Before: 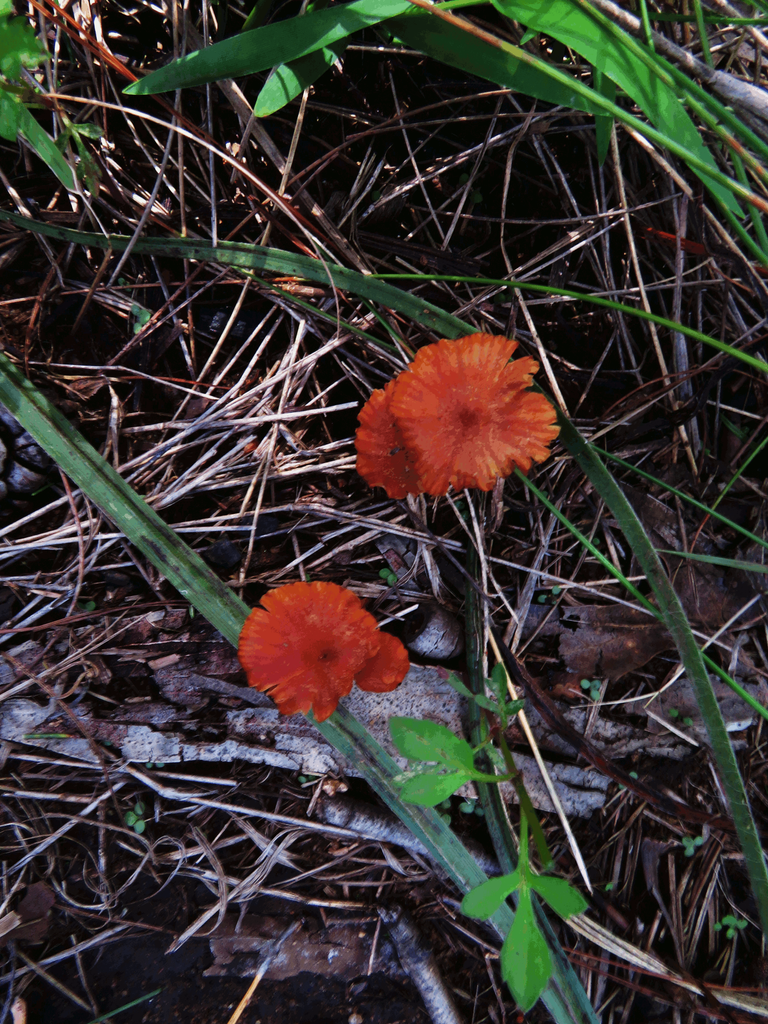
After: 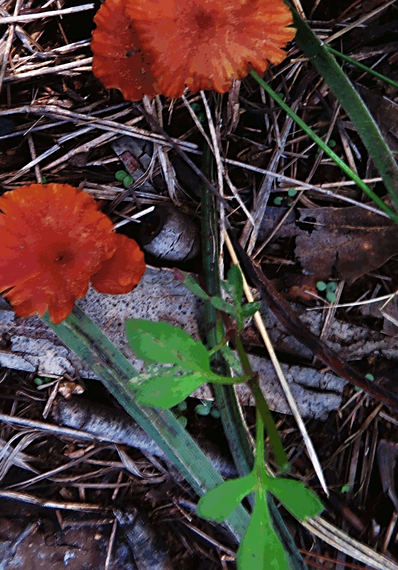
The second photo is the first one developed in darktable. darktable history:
crop: left 34.377%, top 38.947%, right 13.745%, bottom 5.362%
sharpen: radius 1.91, amount 0.409, threshold 1.21
